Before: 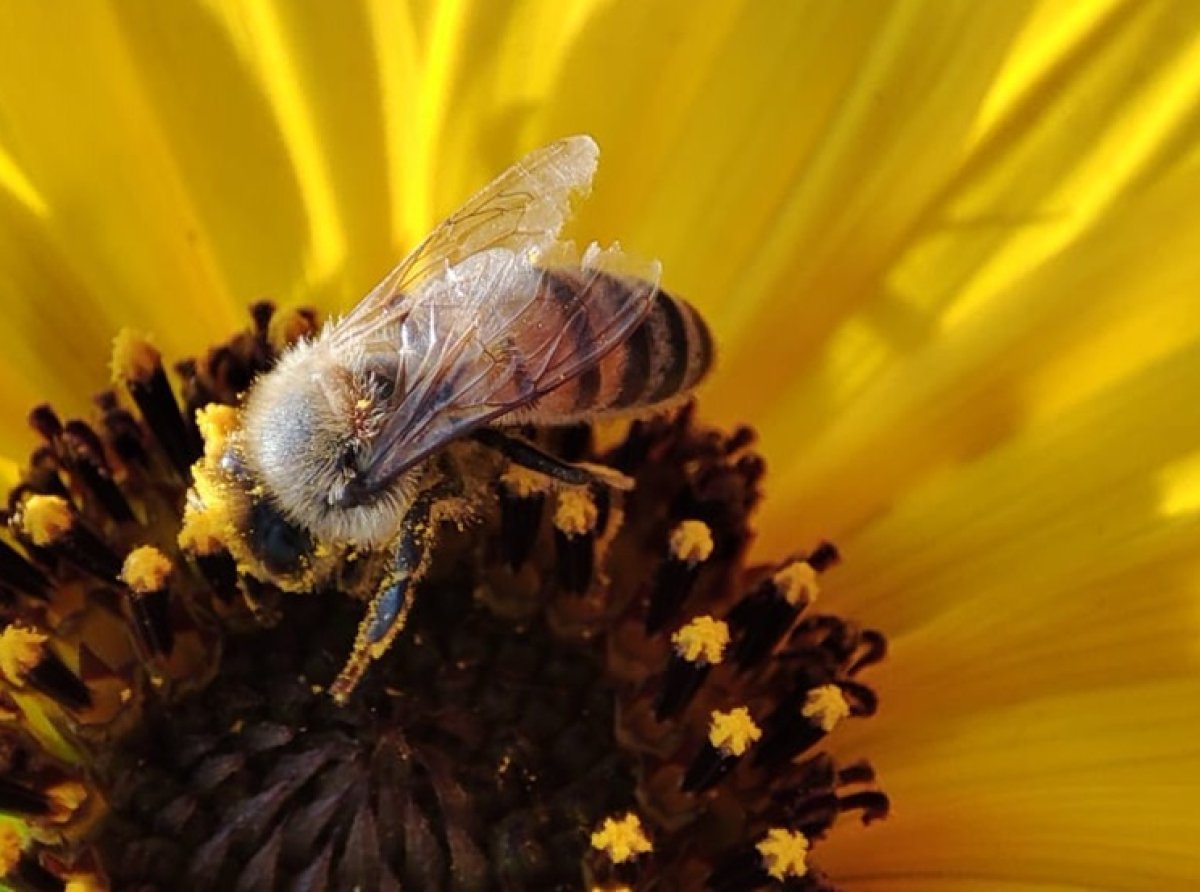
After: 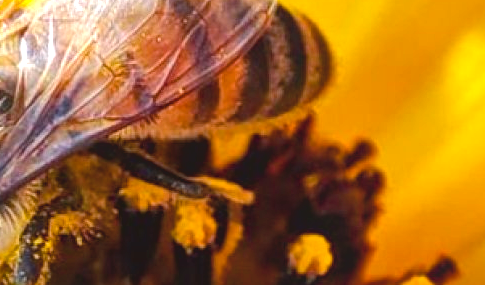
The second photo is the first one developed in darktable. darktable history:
exposure: black level correction 0, exposure 0.7 EV, compensate exposure bias true, compensate highlight preservation false
local contrast: mode bilateral grid, contrast 20, coarseness 50, detail 150%, midtone range 0.2
crop: left 31.751%, top 32.172%, right 27.8%, bottom 35.83%
color balance rgb: linear chroma grading › global chroma 15%, perceptual saturation grading › global saturation 30%
bloom: size 38%, threshold 95%, strength 30%
